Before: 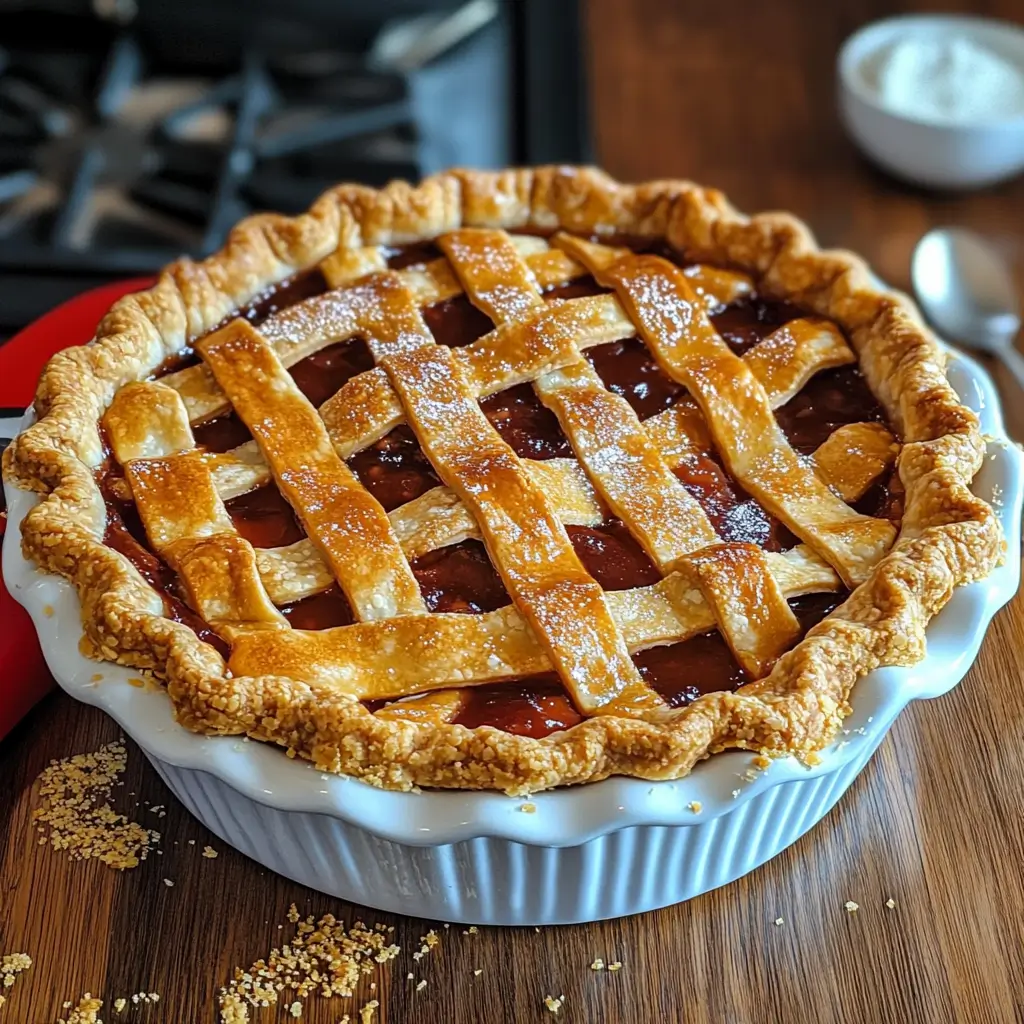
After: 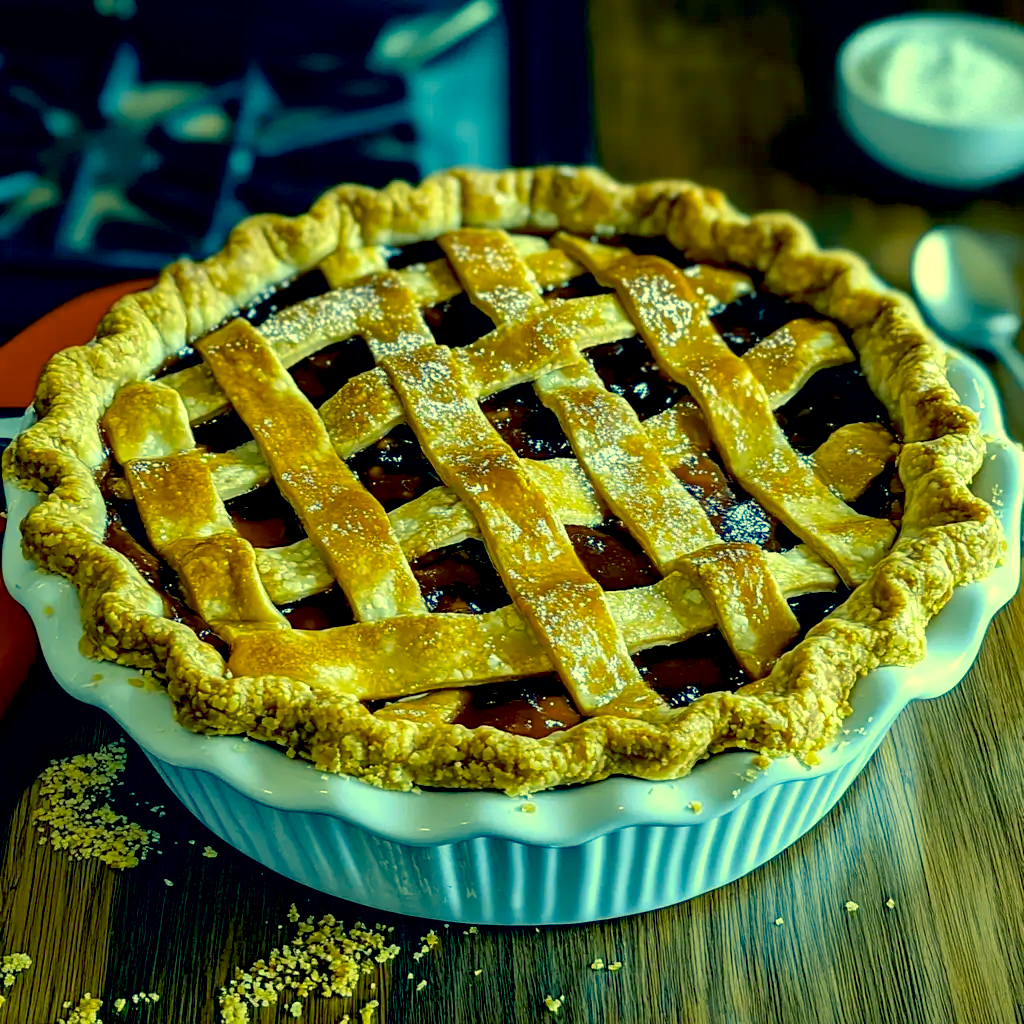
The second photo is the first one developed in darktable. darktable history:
color correction: highlights a* -15.58, highlights b* 40, shadows a* -40, shadows b* -26.18
exposure: black level correction 0.025, exposure 0.182 EV, compensate highlight preservation false
